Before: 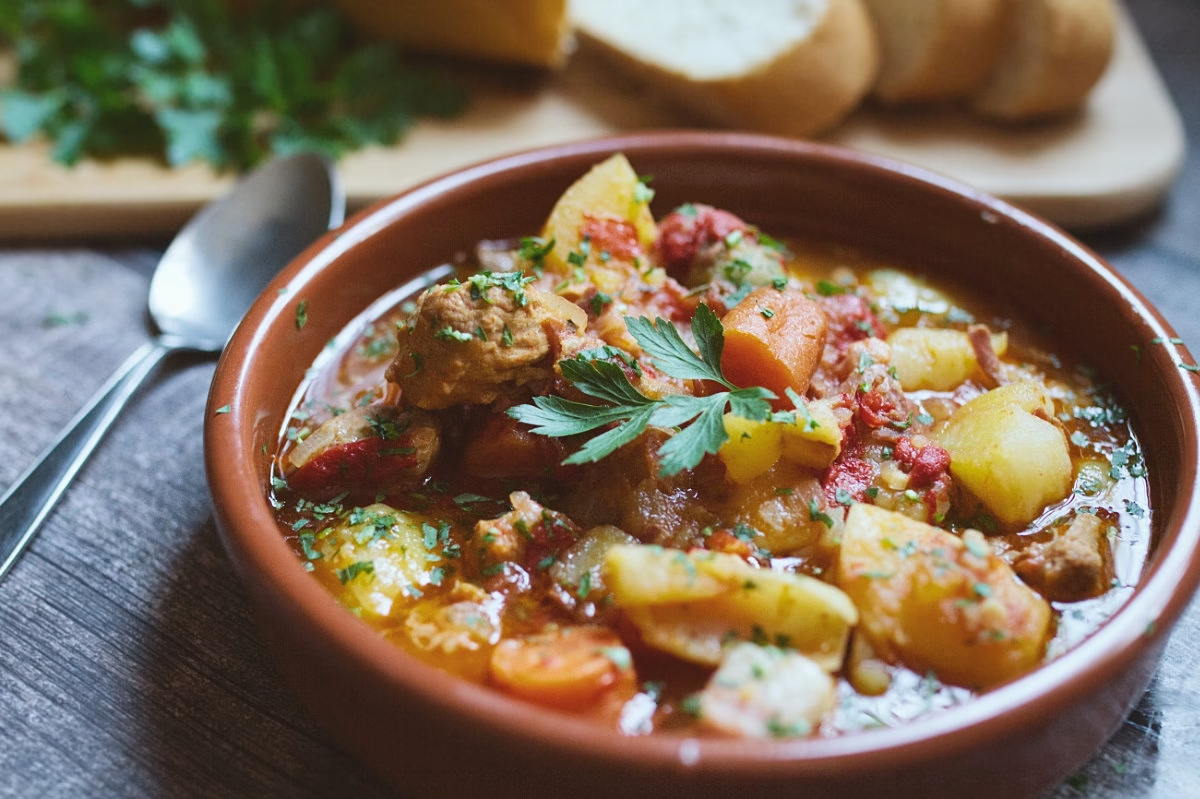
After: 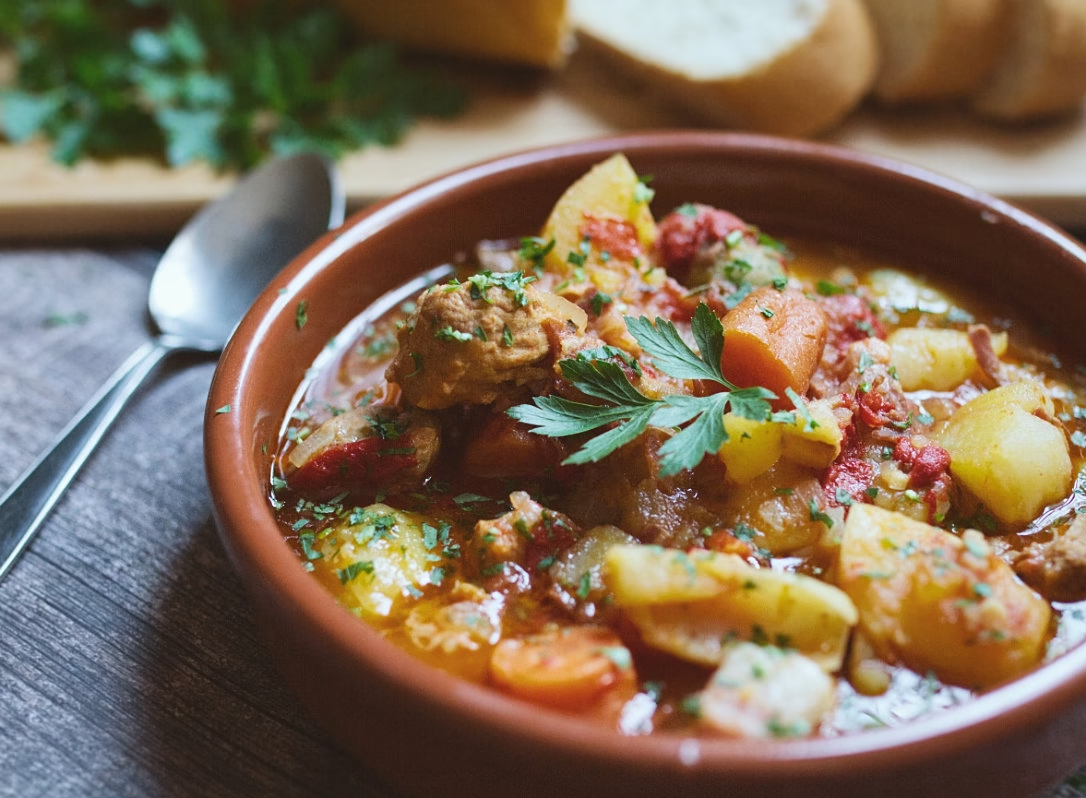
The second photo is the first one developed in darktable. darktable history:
crop: right 9.49%, bottom 0.033%
